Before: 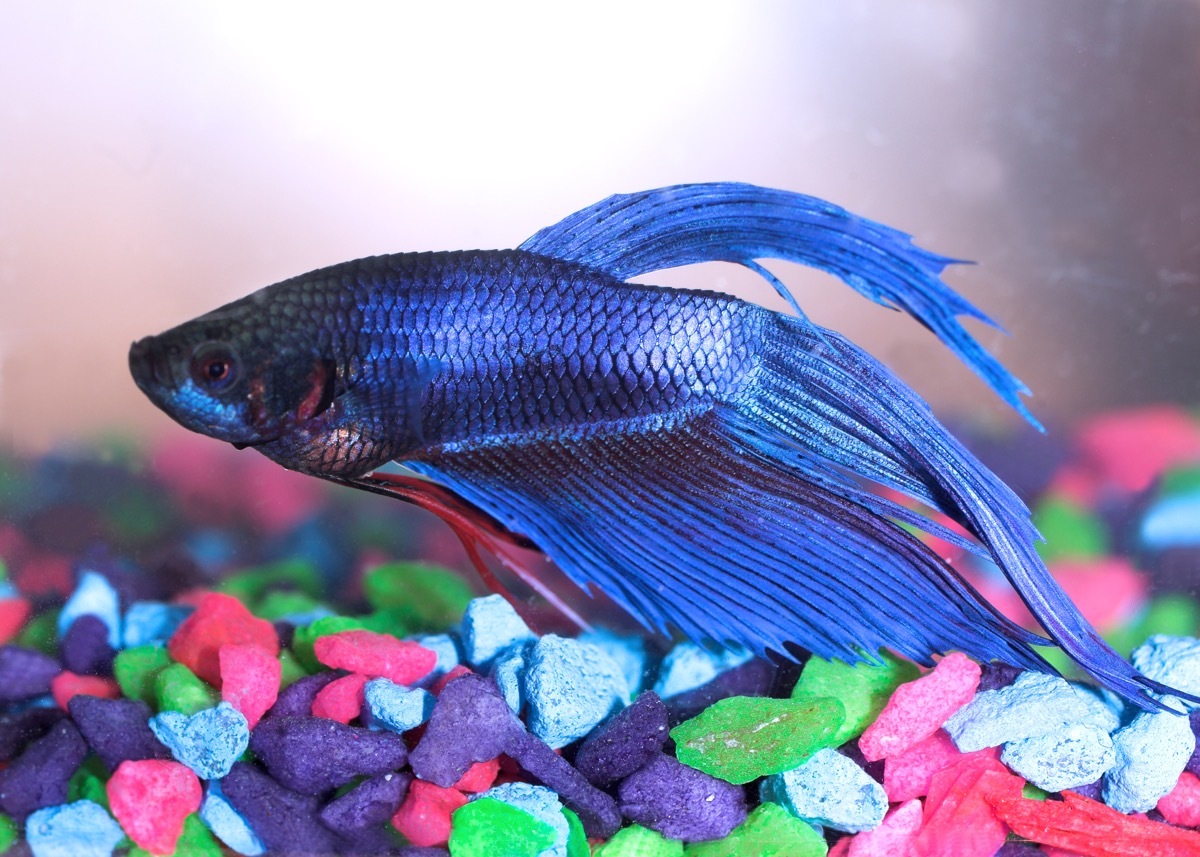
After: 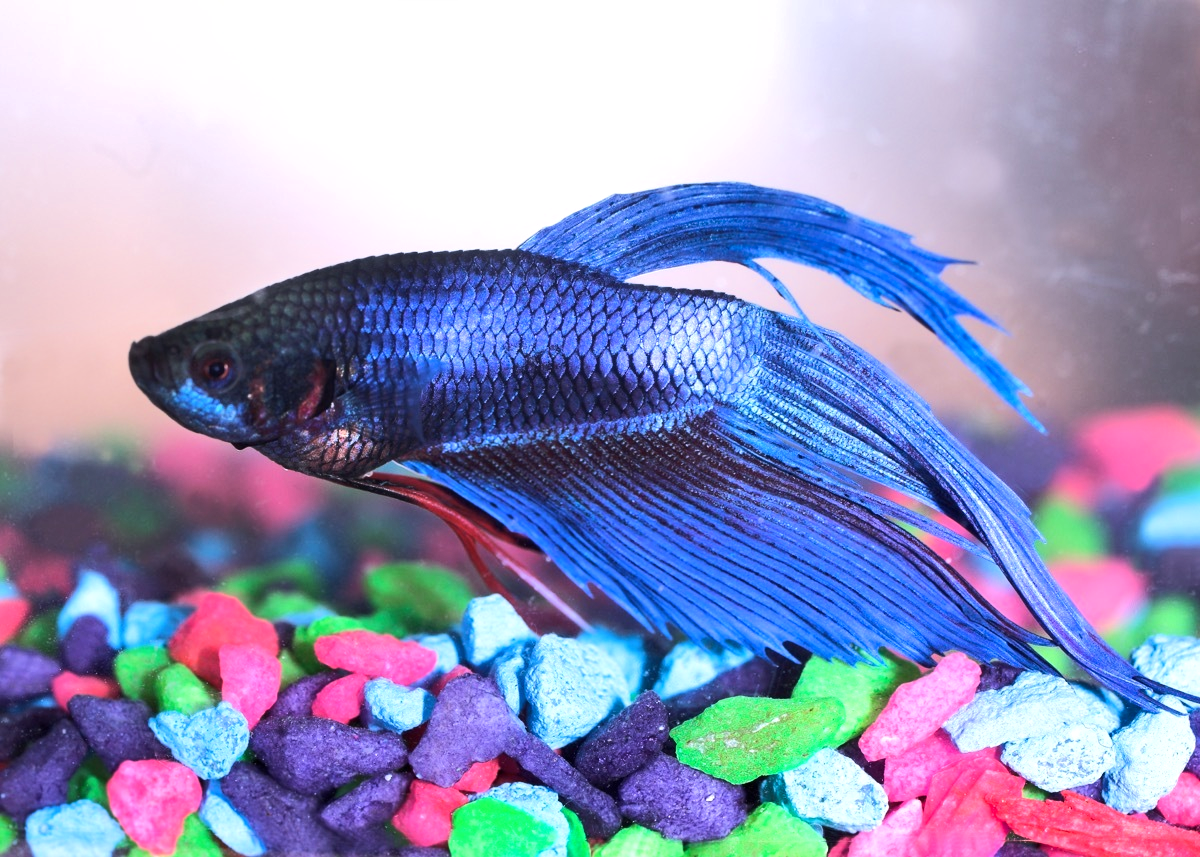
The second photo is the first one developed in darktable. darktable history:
shadows and highlights: shadows 6.71, highlights color adjustment 0.049%, soften with gaussian
tone equalizer: -8 EV 0.01 EV, -7 EV -0.037 EV, -6 EV 0.035 EV, -5 EV 0.027 EV, -4 EV 0.304 EV, -3 EV 0.644 EV, -2 EV 0.582 EV, -1 EV 0.203 EV, +0 EV 0.037 EV, edges refinement/feathering 500, mask exposure compensation -1.57 EV, preserve details no
